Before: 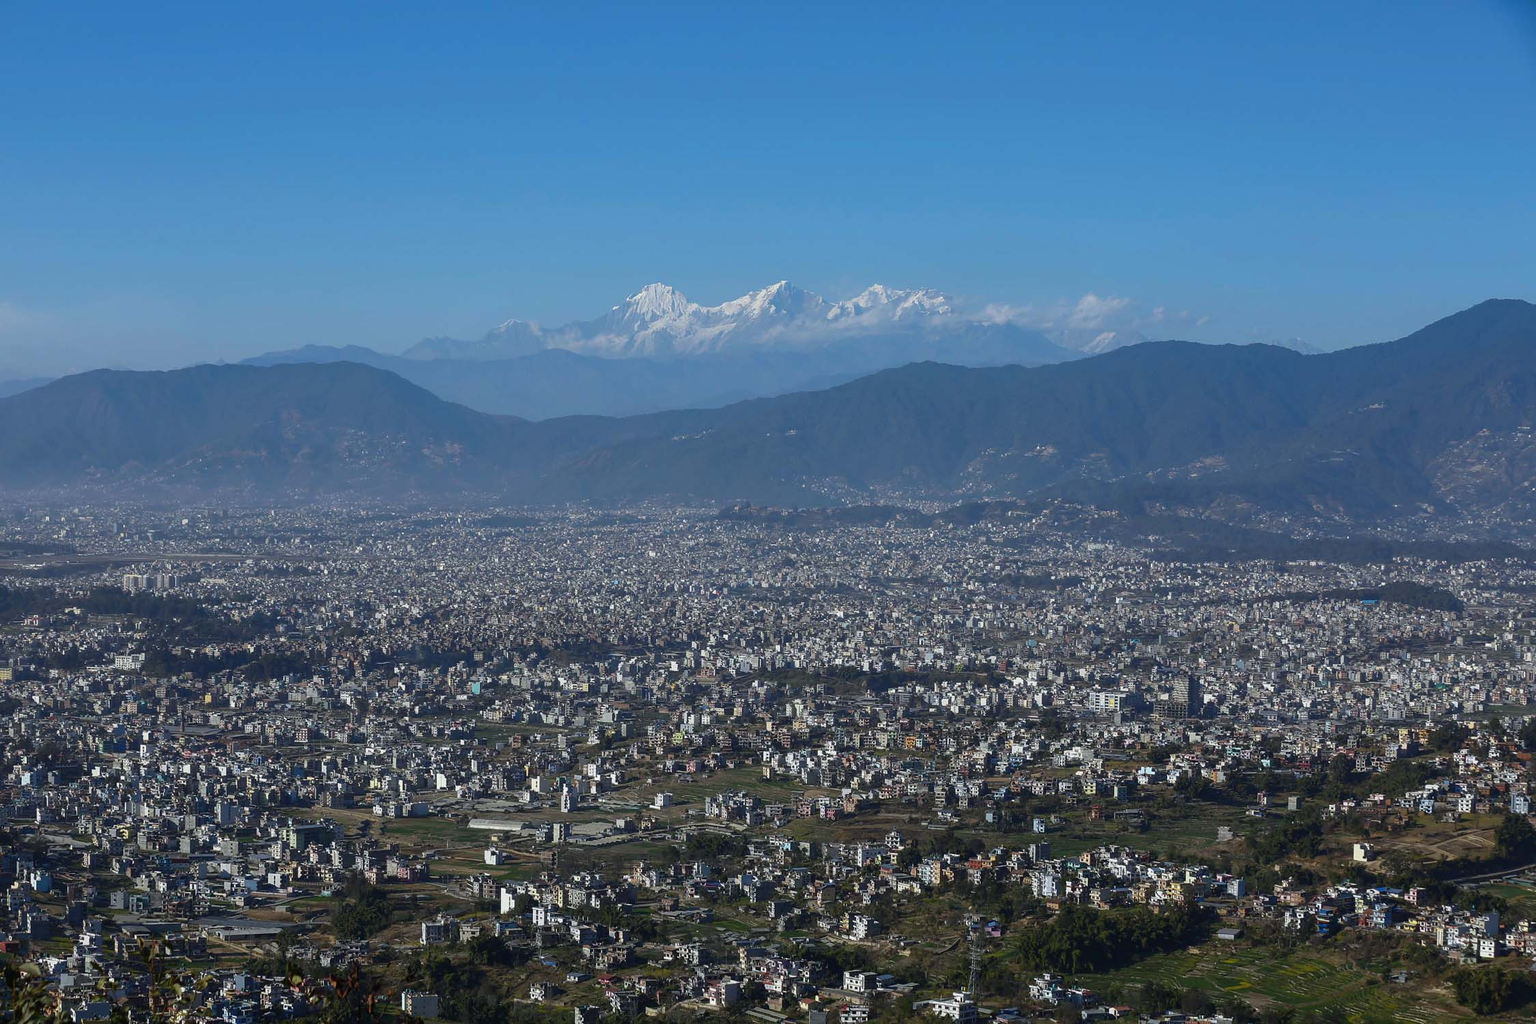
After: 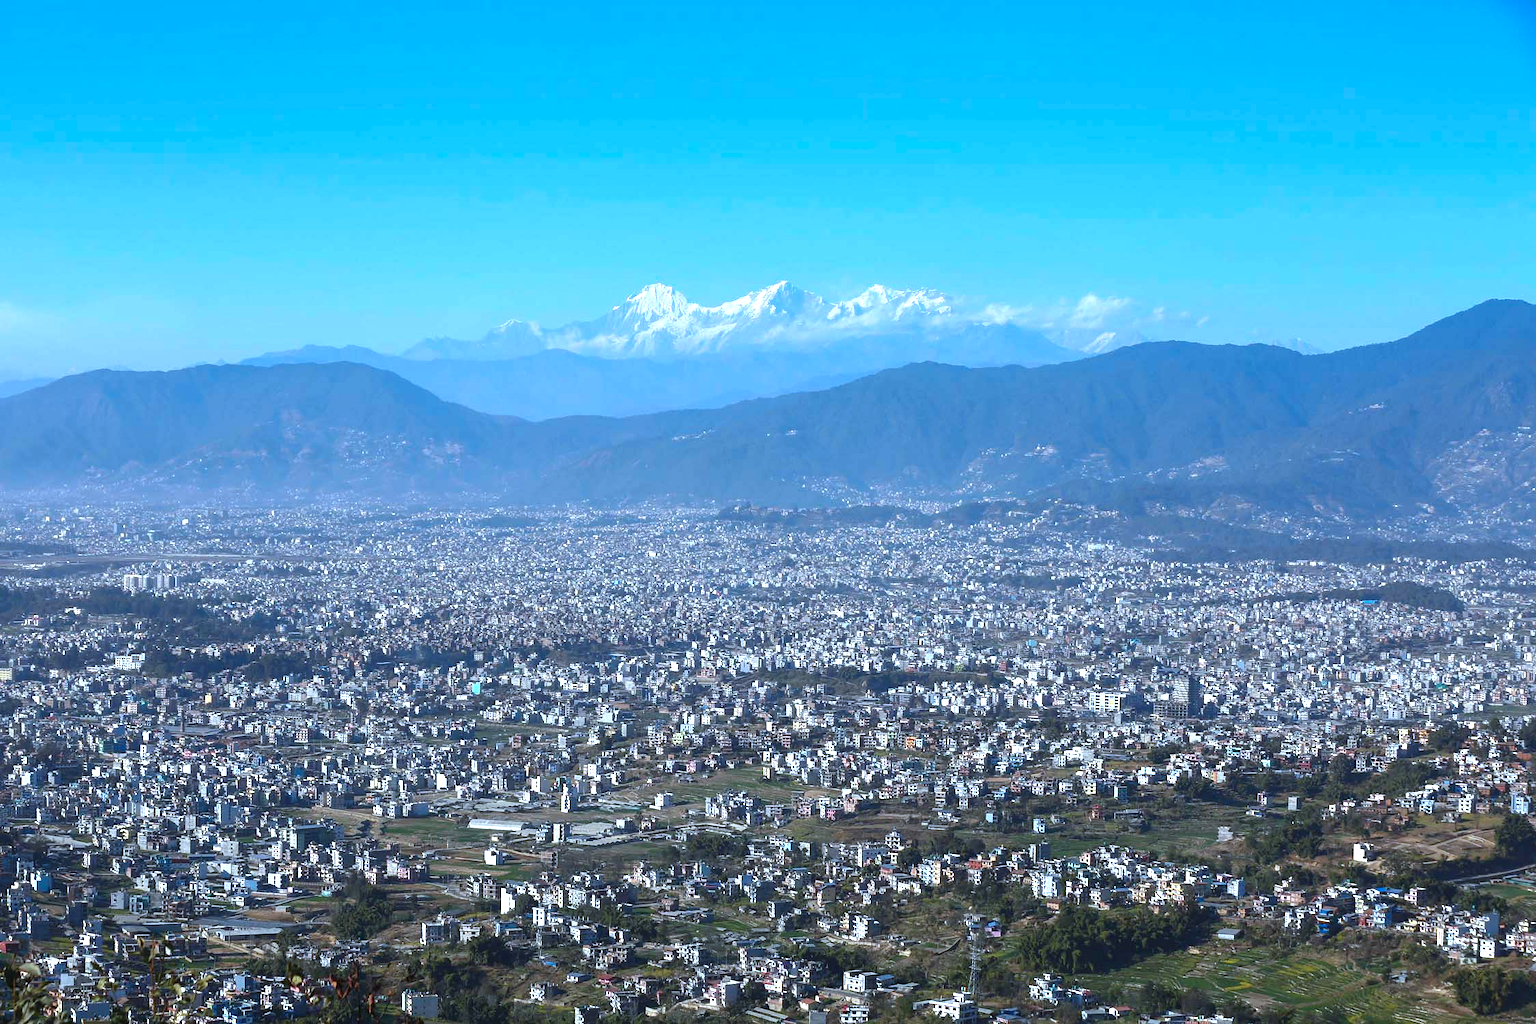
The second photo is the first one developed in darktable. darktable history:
color correction: highlights a* -2.35, highlights b* -18.59
exposure: black level correction 0, exposure 1.177 EV, compensate highlight preservation false
